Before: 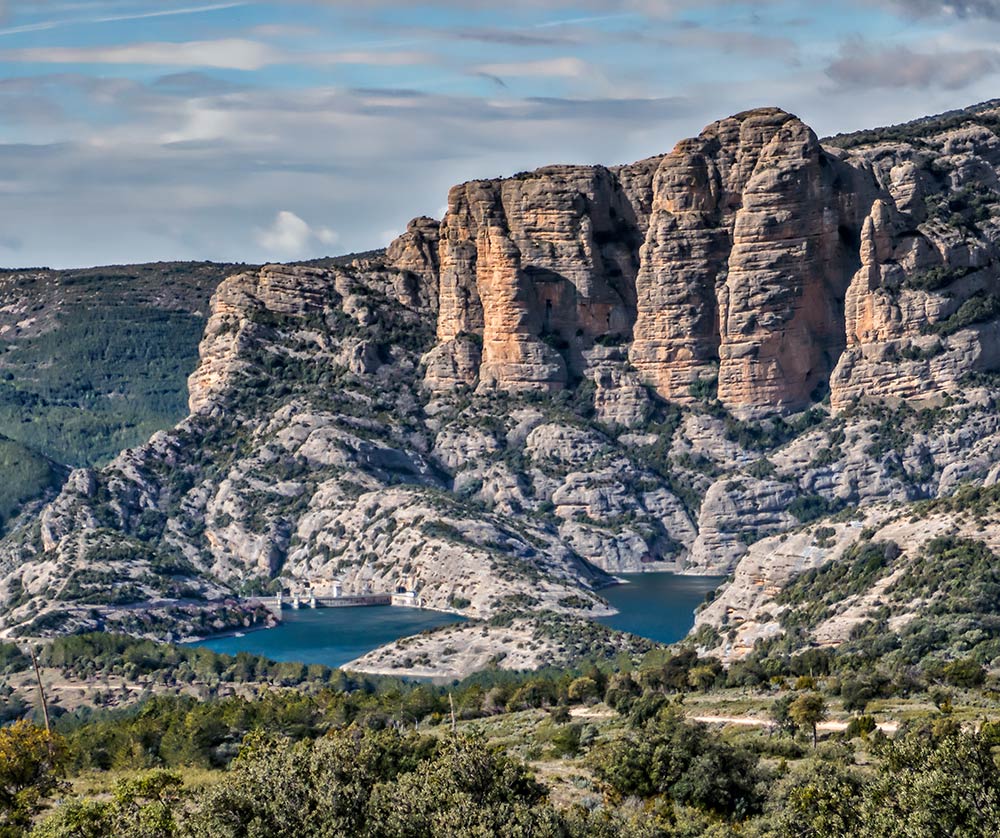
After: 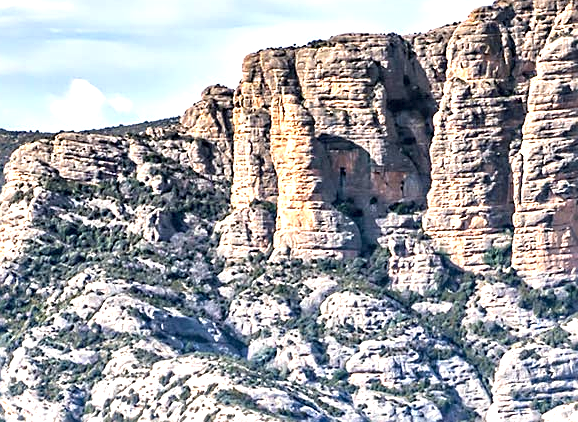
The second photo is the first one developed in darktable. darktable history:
crop: left 20.615%, top 15.819%, right 21.501%, bottom 33.734%
exposure: black level correction 0, exposure 1.296 EV, compensate highlight preservation false
sharpen: on, module defaults
